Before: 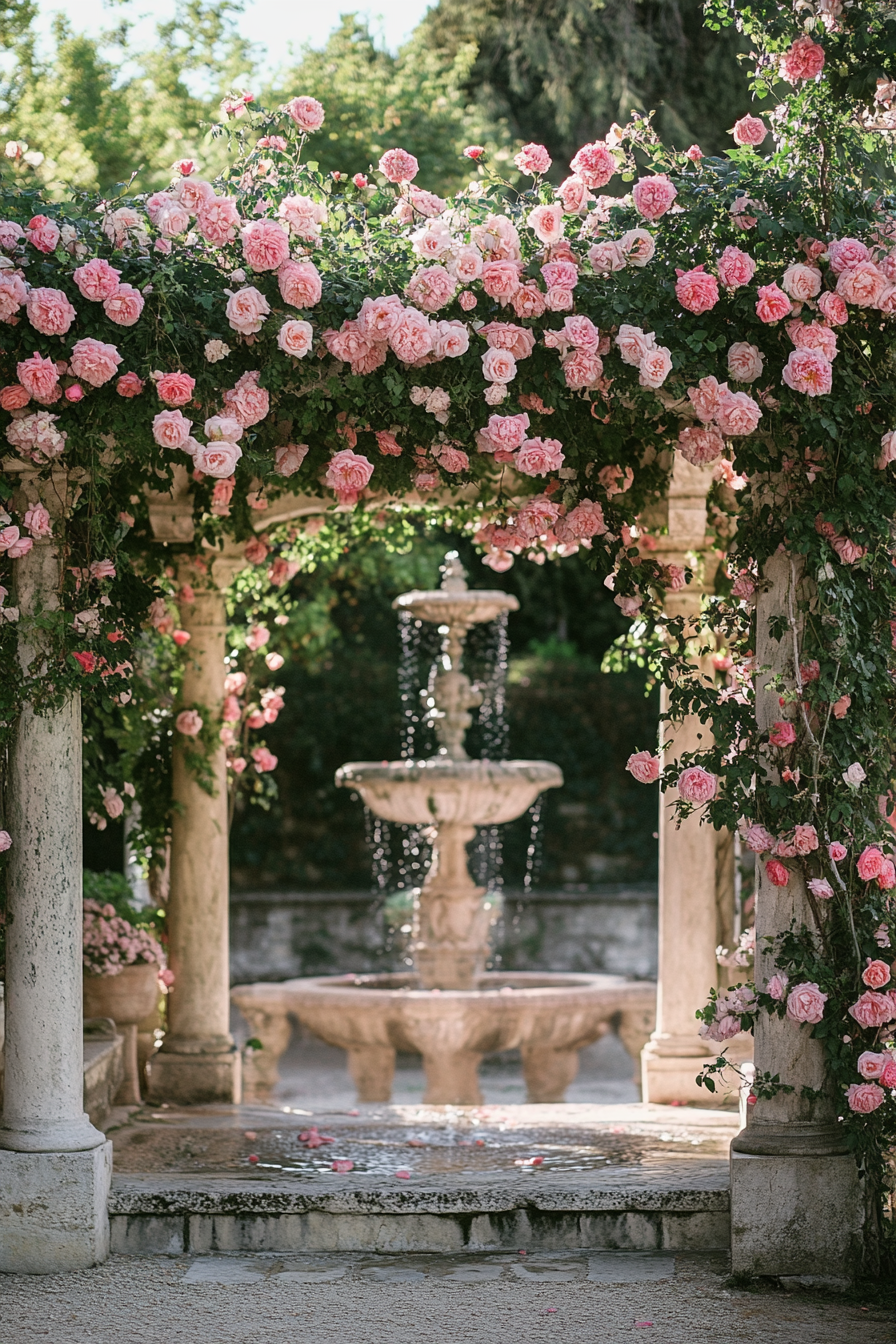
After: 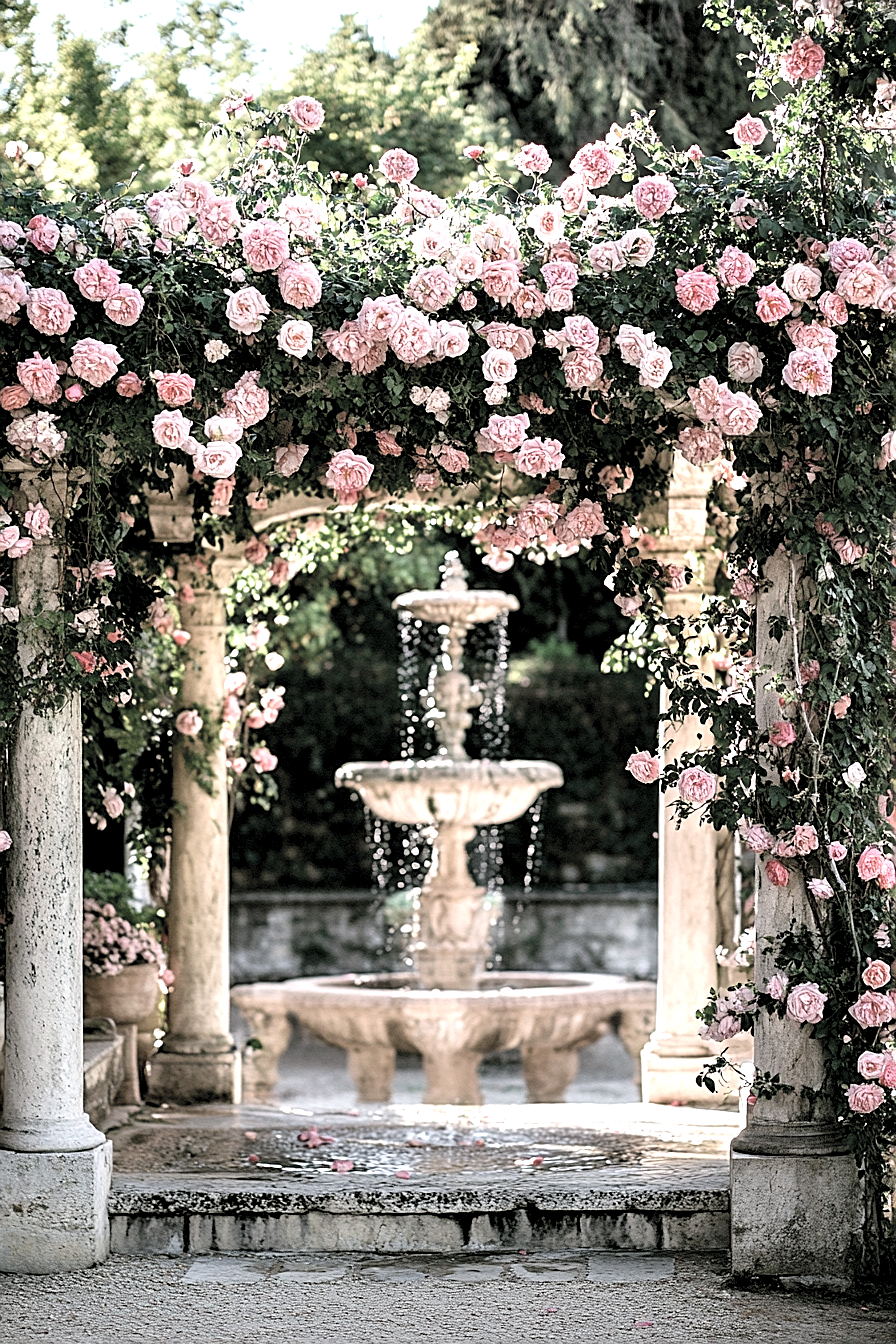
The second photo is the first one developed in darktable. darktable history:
contrast equalizer: y [[0.6 ×6], [0.55 ×6], [0 ×6], [0 ×6], [0 ×6]]
color balance rgb: linear chroma grading › global chroma 8.754%, perceptual saturation grading › global saturation 0.423%, perceptual brilliance grading › global brilliance 2.994%, global vibrance 25.063%, contrast 9.662%
contrast brightness saturation: brightness 0.18, saturation -0.484
sharpen: on, module defaults
